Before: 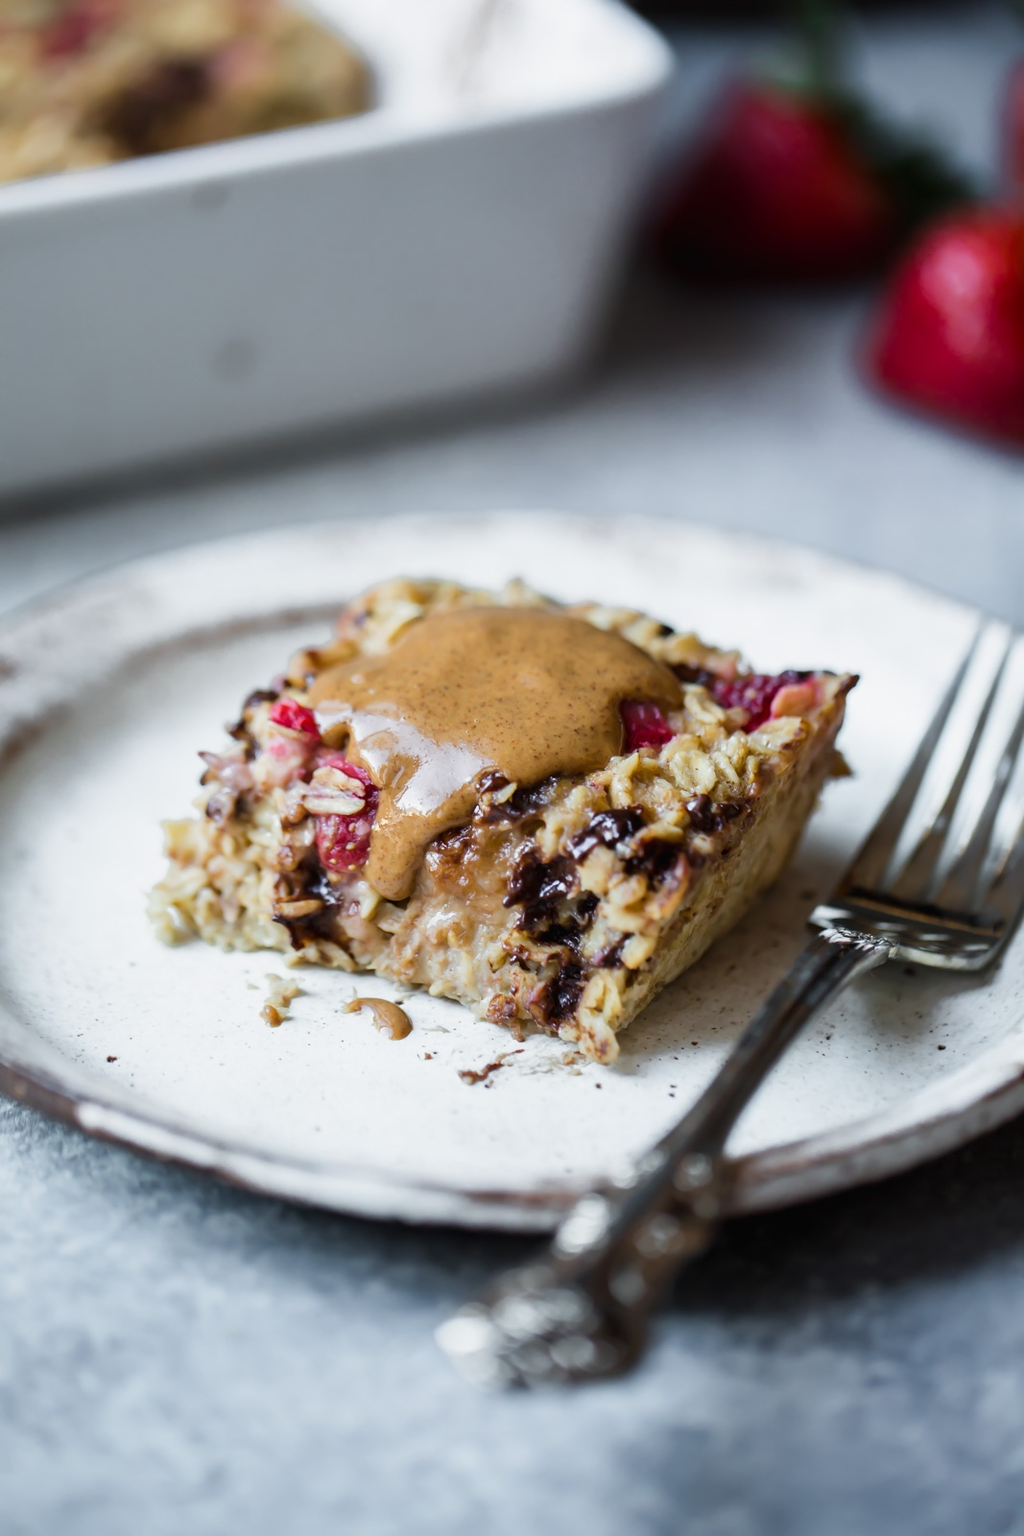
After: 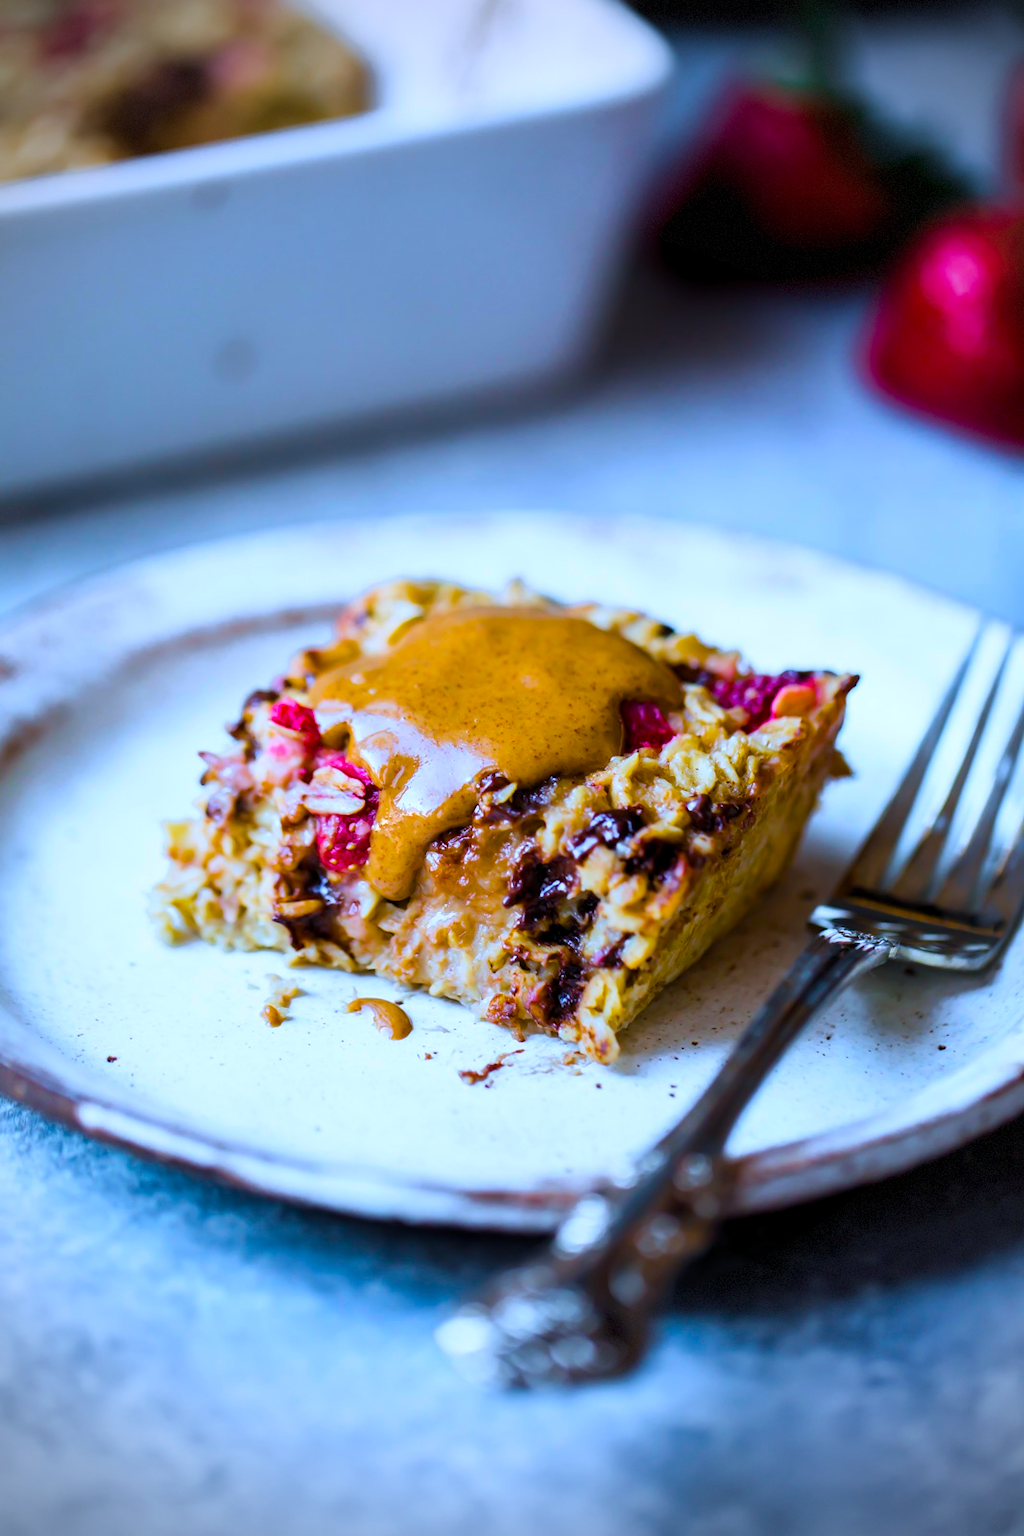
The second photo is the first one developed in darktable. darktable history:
color balance rgb: linear chroma grading › global chroma 49.35%, perceptual saturation grading › global saturation 41.889%, global vibrance 8.416%
vignetting: fall-off start 71.48%, dithering 8-bit output
color calibration: illuminant as shot in camera, x 0.37, y 0.382, temperature 4320.23 K
levels: levels [0.016, 0.492, 0.969]
